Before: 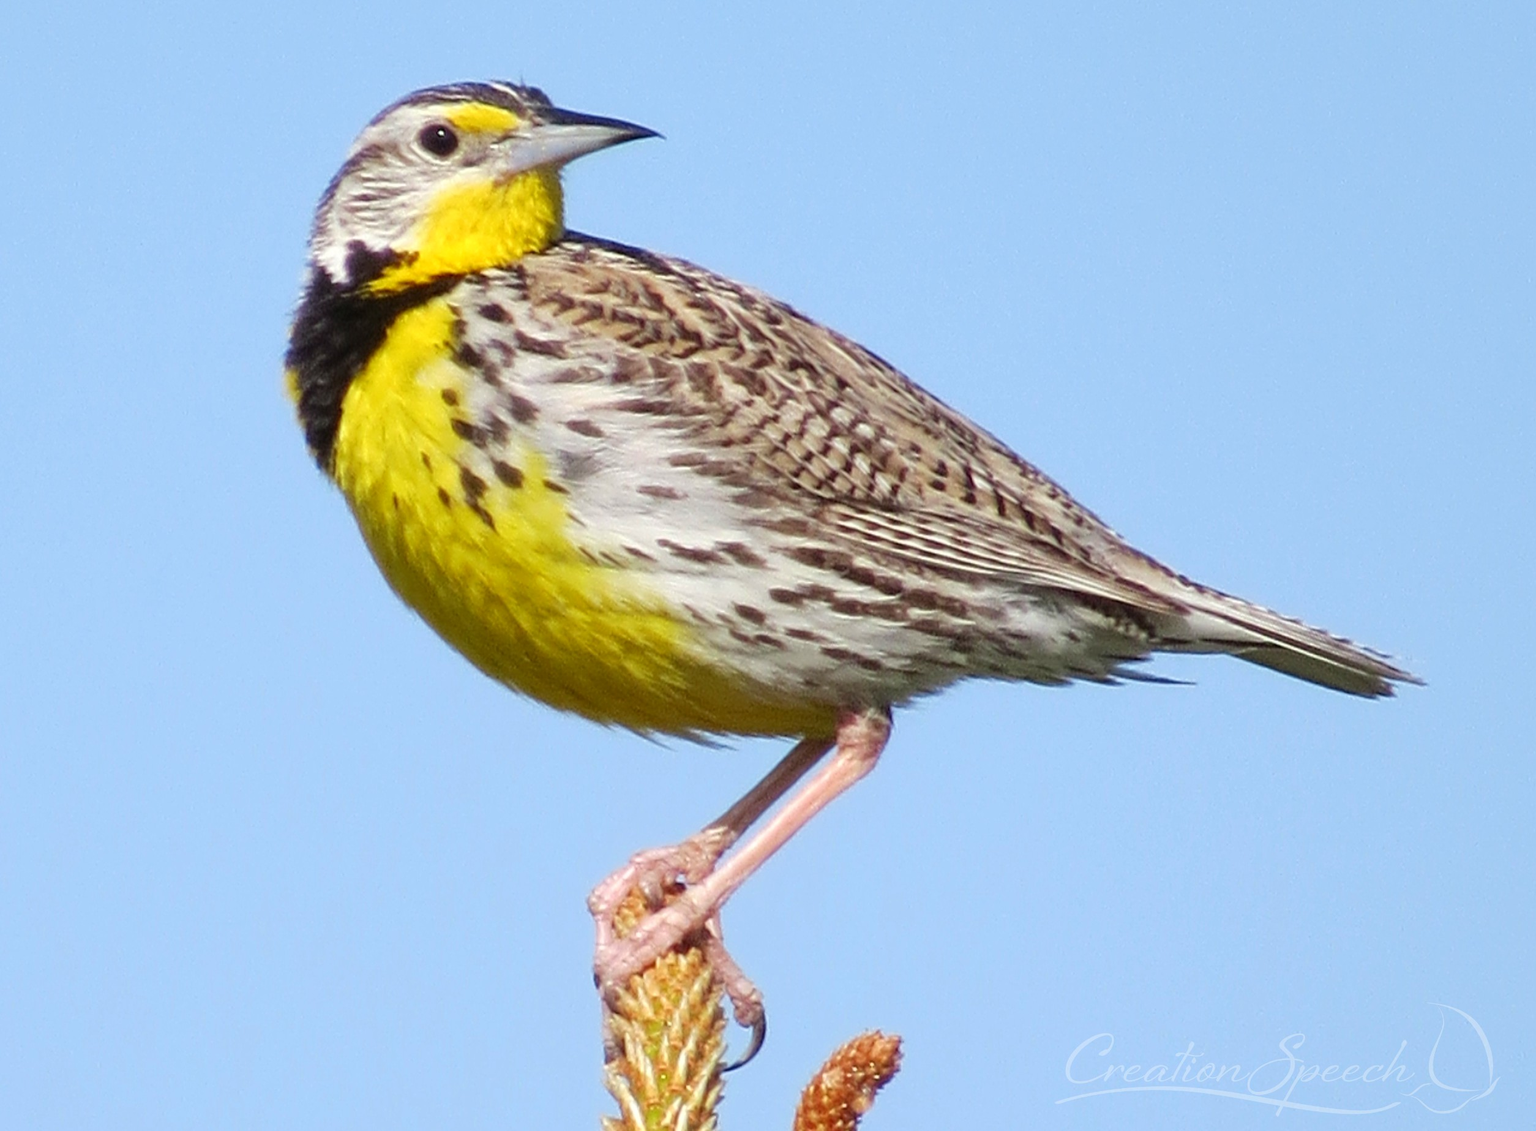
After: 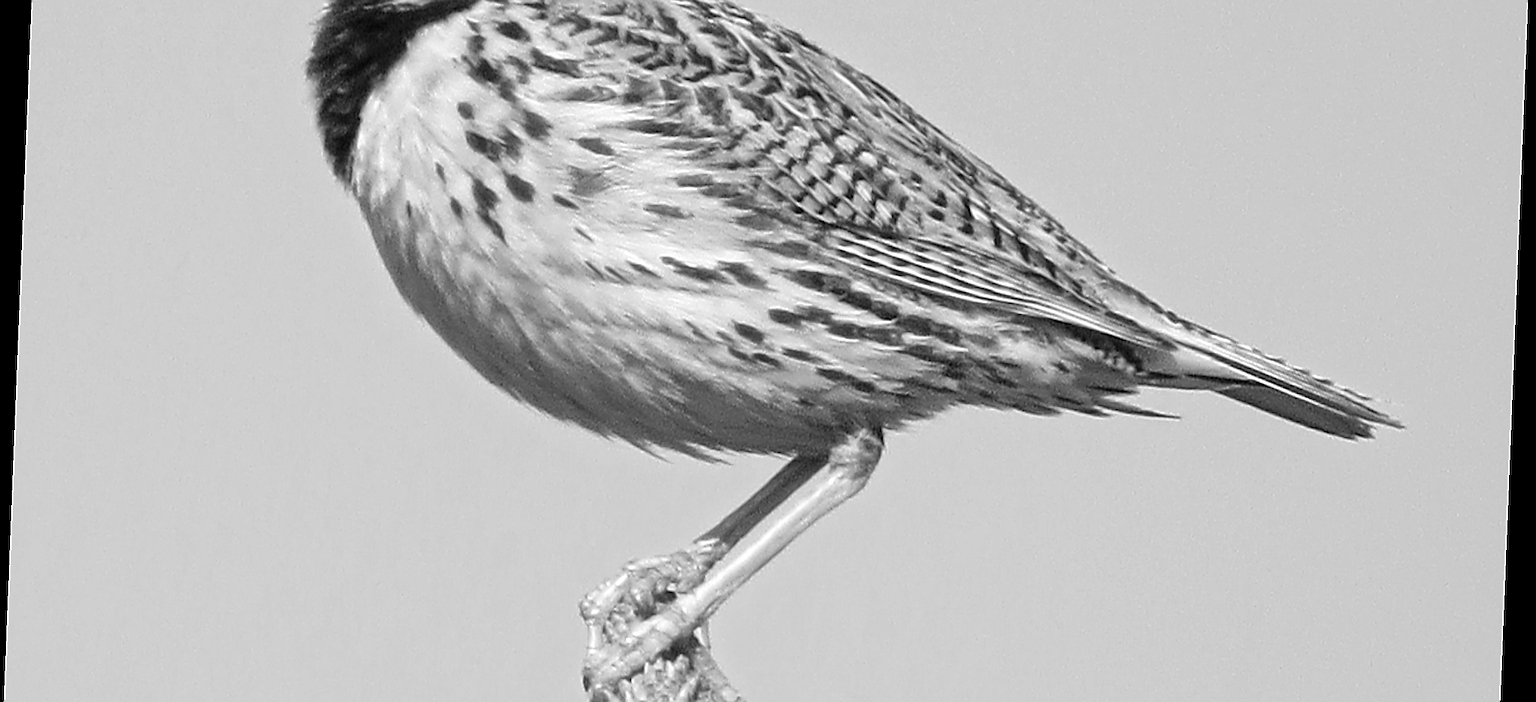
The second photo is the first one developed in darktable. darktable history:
contrast brightness saturation: contrast 0.03, brightness 0.06, saturation 0.13
sharpen: radius 1.4, amount 1.25, threshold 0.7
rotate and perspective: rotation 2.27°, automatic cropping off
crop and rotate: top 25.357%, bottom 13.942%
color zones: curves: ch1 [(0, -0.014) (0.143, -0.013) (0.286, -0.013) (0.429, -0.016) (0.571, -0.019) (0.714, -0.015) (0.857, 0.002) (1, -0.014)]
monochrome: a 16.06, b 15.48, size 1
local contrast: mode bilateral grid, contrast 20, coarseness 20, detail 150%, midtone range 0.2
